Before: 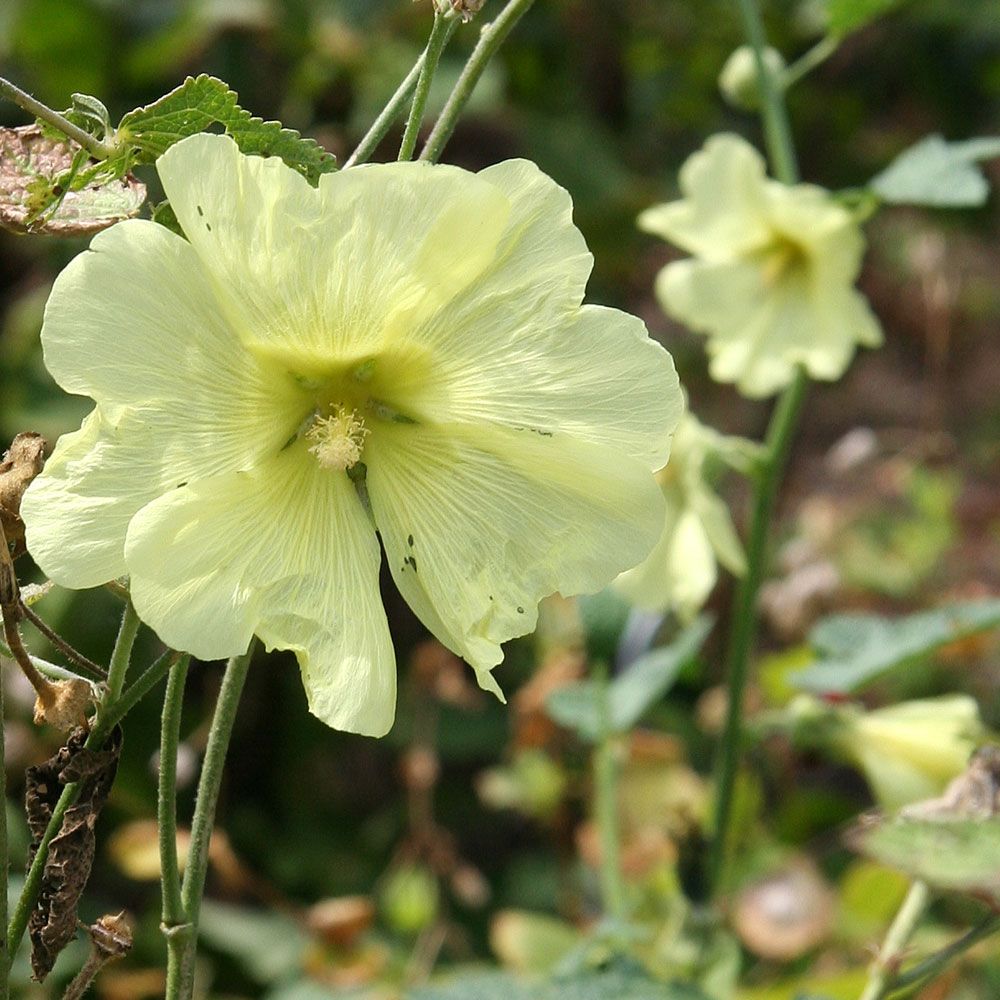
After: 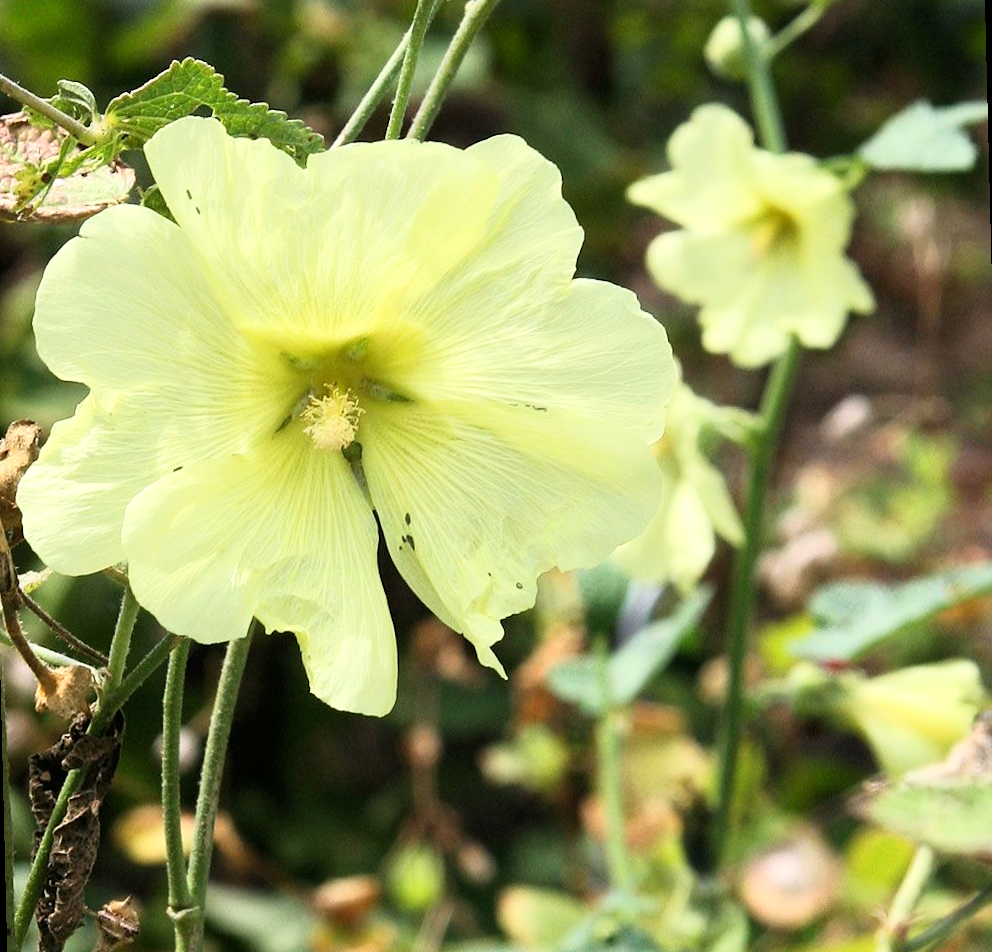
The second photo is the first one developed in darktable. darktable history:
rotate and perspective: rotation -1.42°, crop left 0.016, crop right 0.984, crop top 0.035, crop bottom 0.965
base curve: curves: ch0 [(0, 0) (0.005, 0.002) (0.193, 0.295) (0.399, 0.664) (0.75, 0.928) (1, 1)]
